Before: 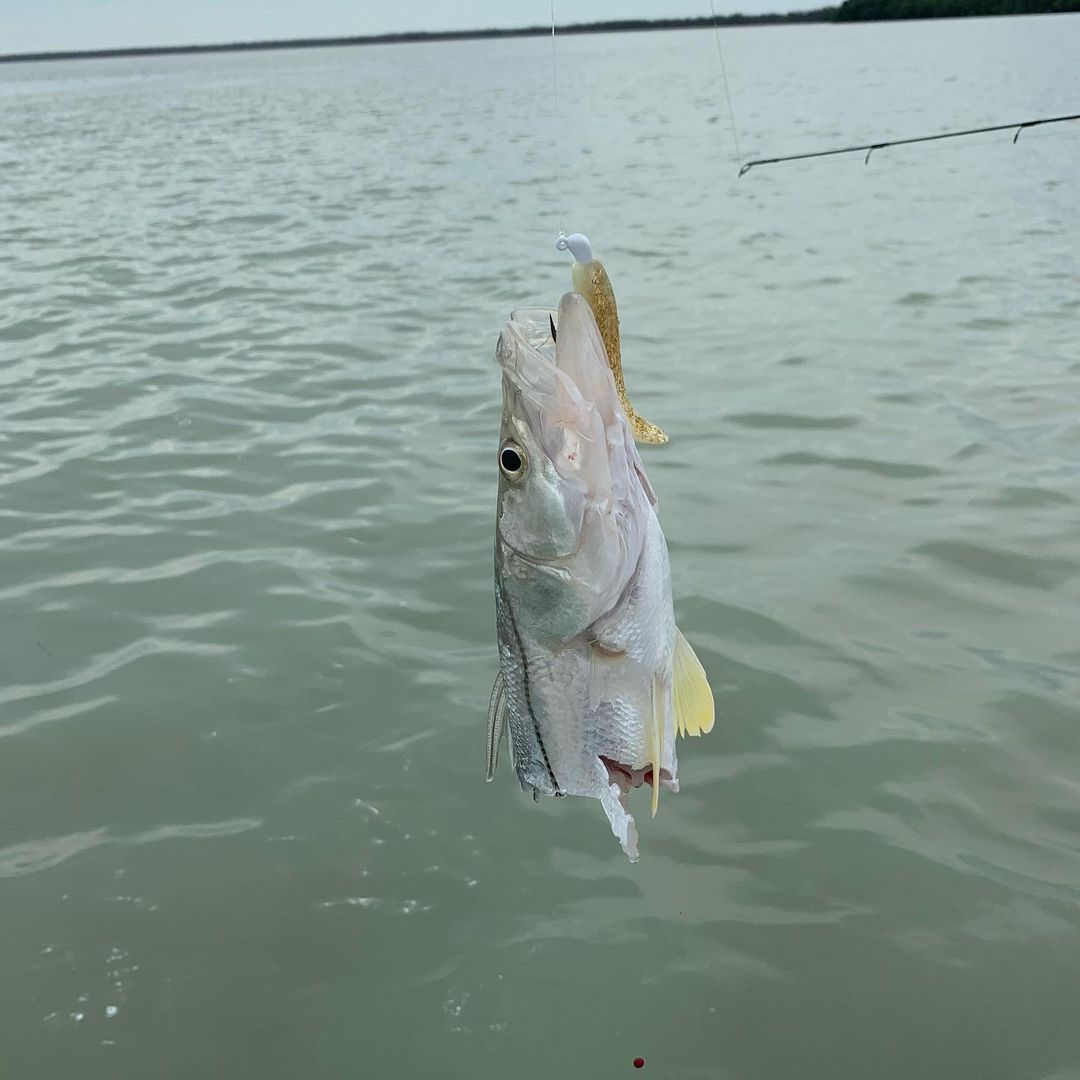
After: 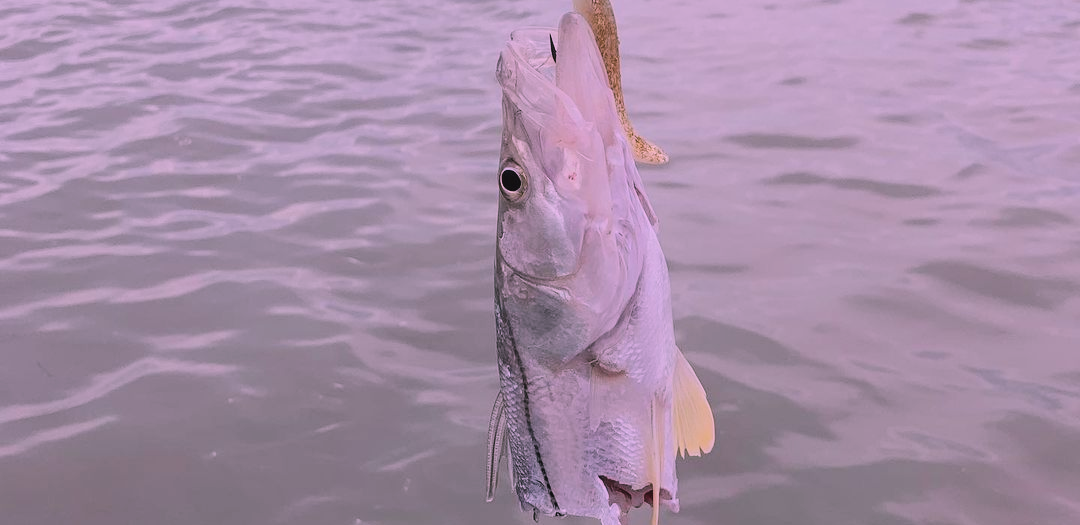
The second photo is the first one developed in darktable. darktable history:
contrast brightness saturation: contrast 0.103, saturation -0.369
filmic rgb: black relative exposure -6.97 EV, white relative exposure 5.66 EV, hardness 2.85, color science v6 (2022)
color correction: highlights a* 19.01, highlights b* -11.53, saturation 1.69
exposure: black level correction -0.015, compensate exposure bias true, compensate highlight preservation false
crop and rotate: top 25.951%, bottom 25.37%
